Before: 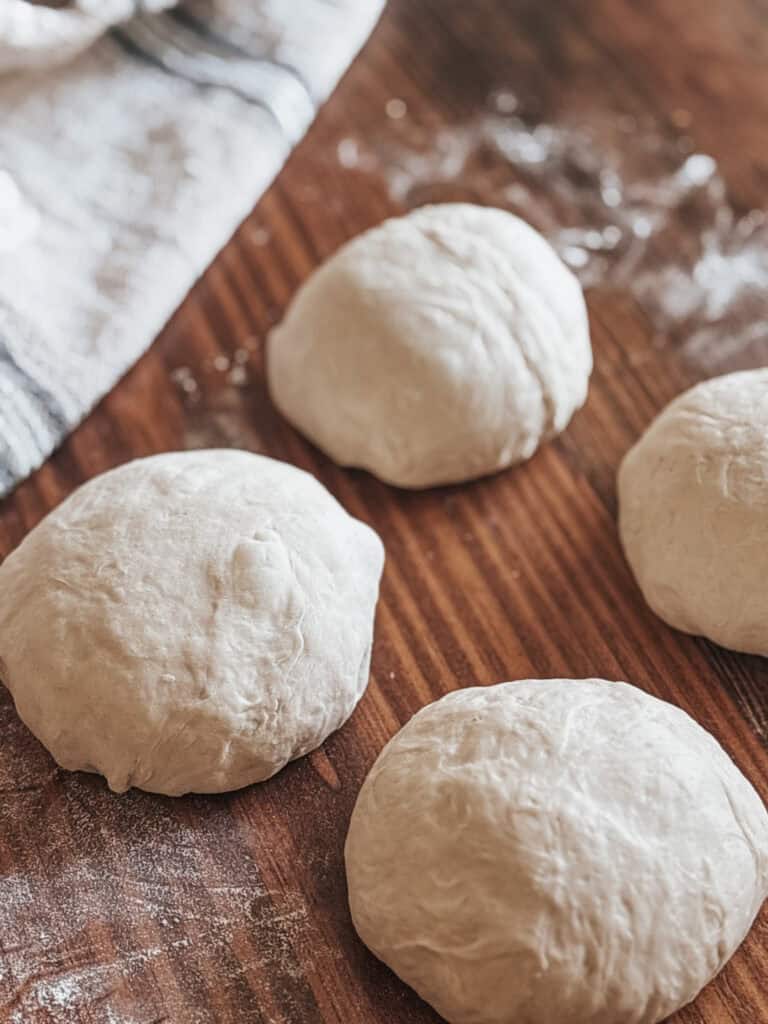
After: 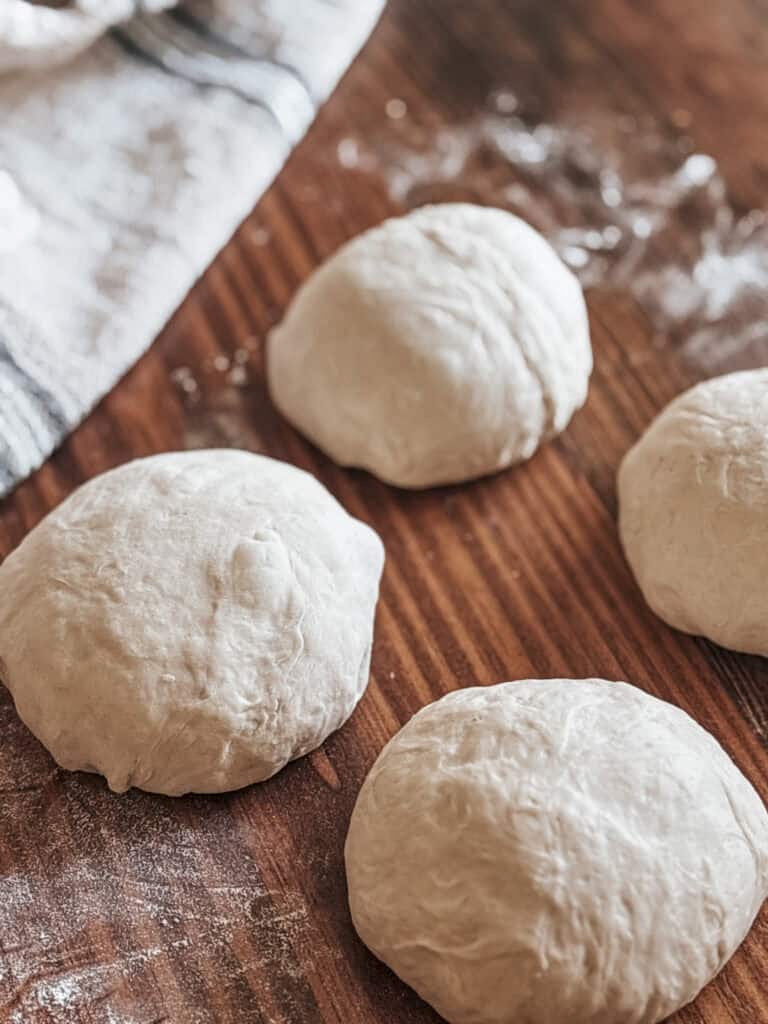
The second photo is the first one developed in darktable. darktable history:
contrast equalizer "[local contrast]": y [[0.509, 0.517, 0.523, 0.523, 0.517, 0.509], [0.5 ×6], [0.5 ×6], [0 ×6], [0 ×6]]
